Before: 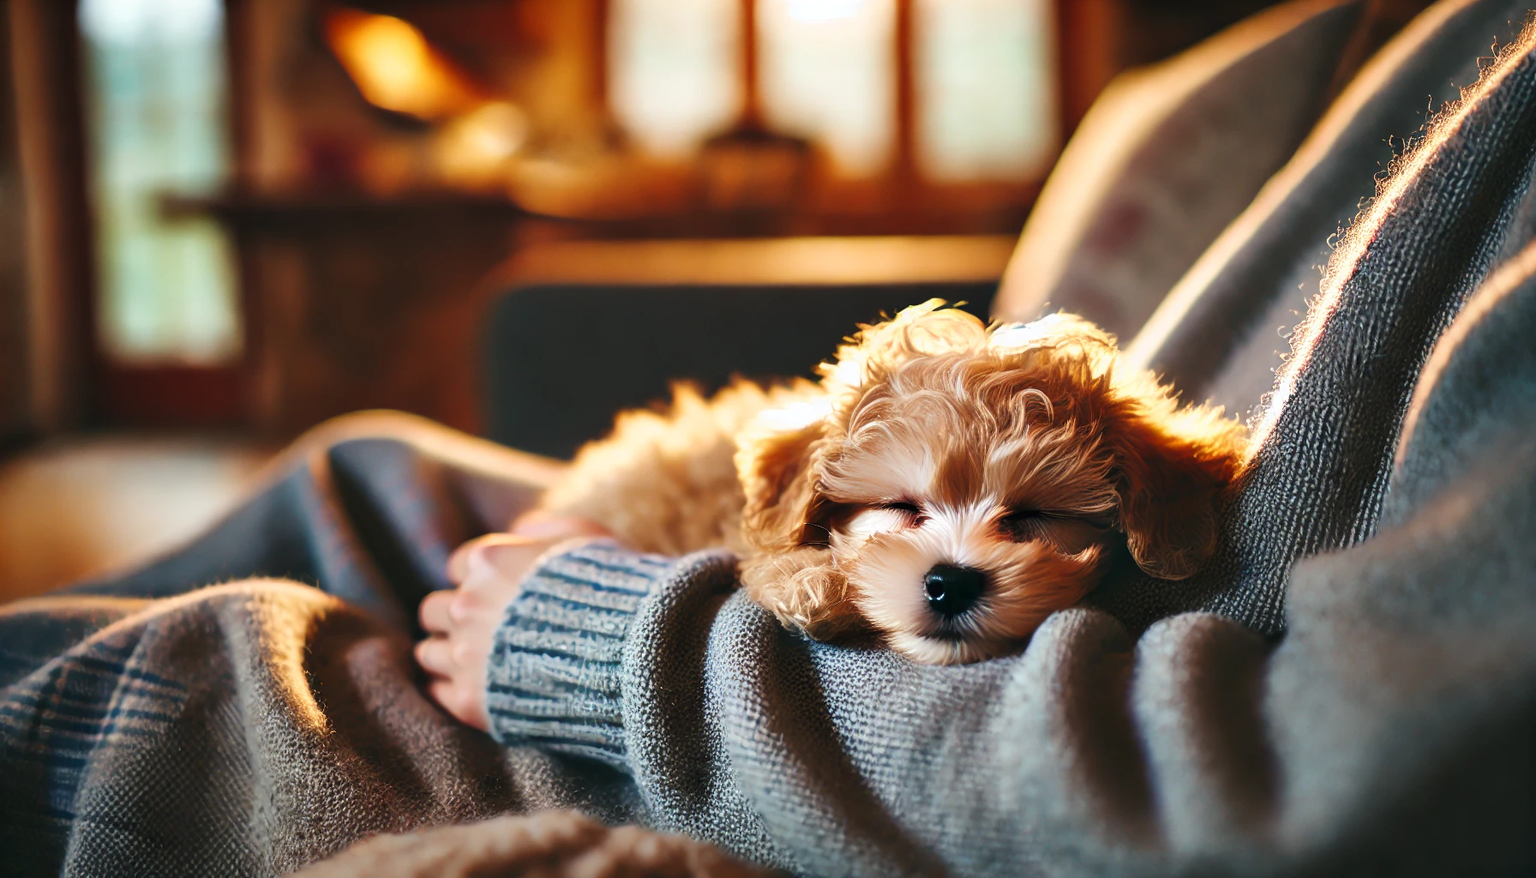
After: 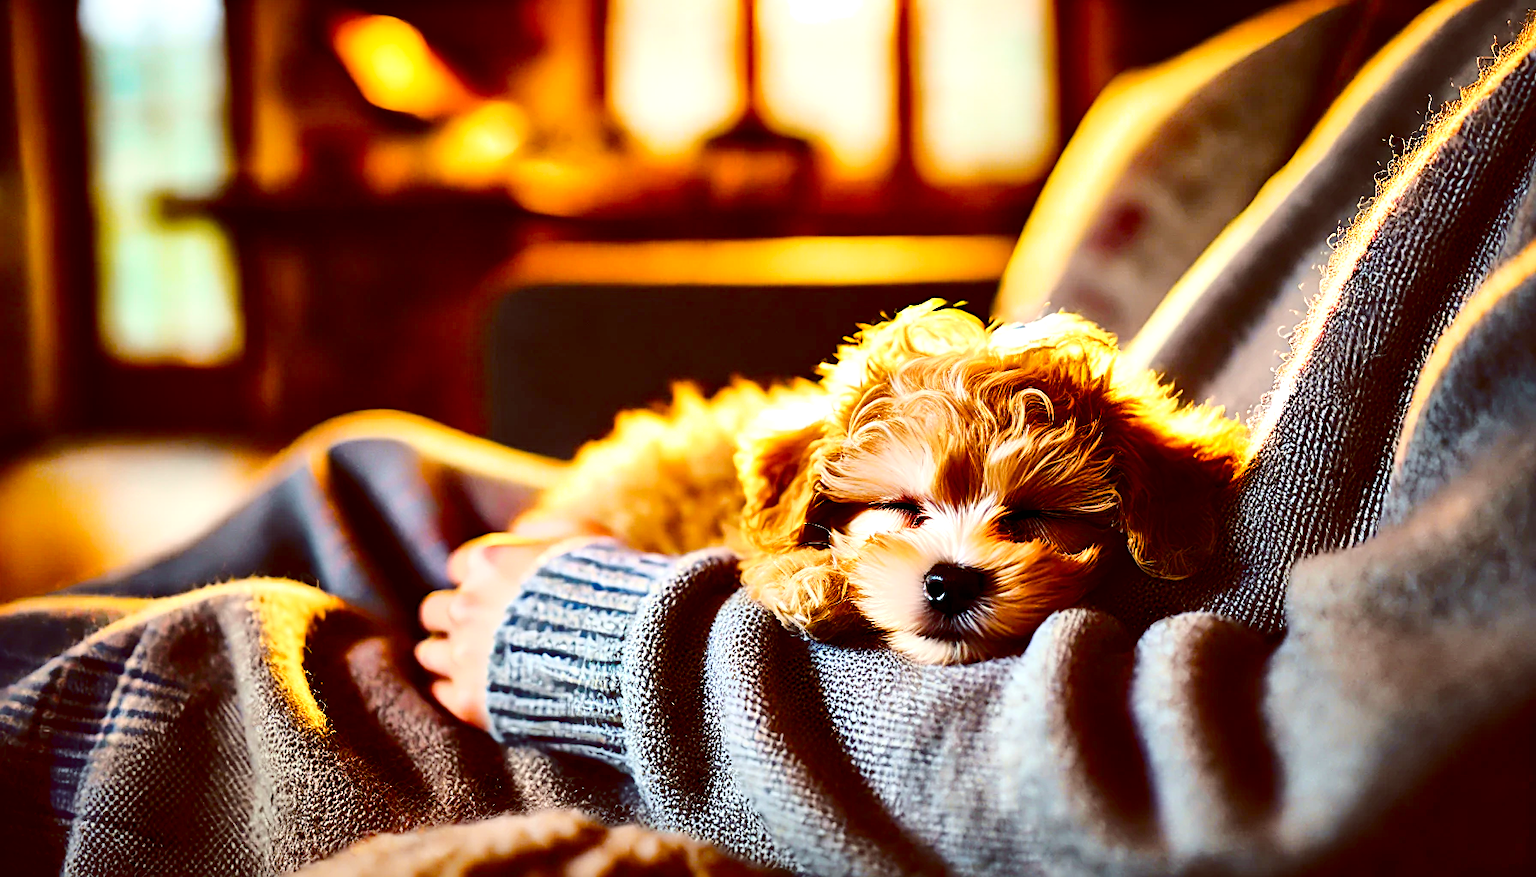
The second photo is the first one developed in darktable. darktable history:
local contrast: mode bilateral grid, contrast 49, coarseness 51, detail 150%, midtone range 0.2
color correction: highlights b* 0.048
sharpen: radius 2.733
tone curve: curves: ch0 [(0.003, 0.023) (0.071, 0.052) (0.236, 0.197) (0.466, 0.557) (0.644, 0.748) (0.803, 0.88) (0.994, 0.968)]; ch1 [(0, 0) (0.262, 0.227) (0.417, 0.386) (0.469, 0.467) (0.502, 0.498) (0.528, 0.53) (0.573, 0.57) (0.605, 0.621) (0.644, 0.671) (0.686, 0.728) (0.994, 0.987)]; ch2 [(0, 0) (0.262, 0.188) (0.385, 0.353) (0.427, 0.424) (0.495, 0.493) (0.515, 0.534) (0.547, 0.556) (0.589, 0.613) (0.644, 0.748) (1, 1)], color space Lab, independent channels, preserve colors none
color balance rgb: global offset › luminance -0.204%, global offset › chroma 0.263%, perceptual saturation grading › global saturation 20%, perceptual saturation grading › highlights -25.623%, perceptual saturation grading › shadows 25.283%, perceptual brilliance grading › highlights 9.946%, perceptual brilliance grading › mid-tones 4.628%, global vibrance 10.82%
